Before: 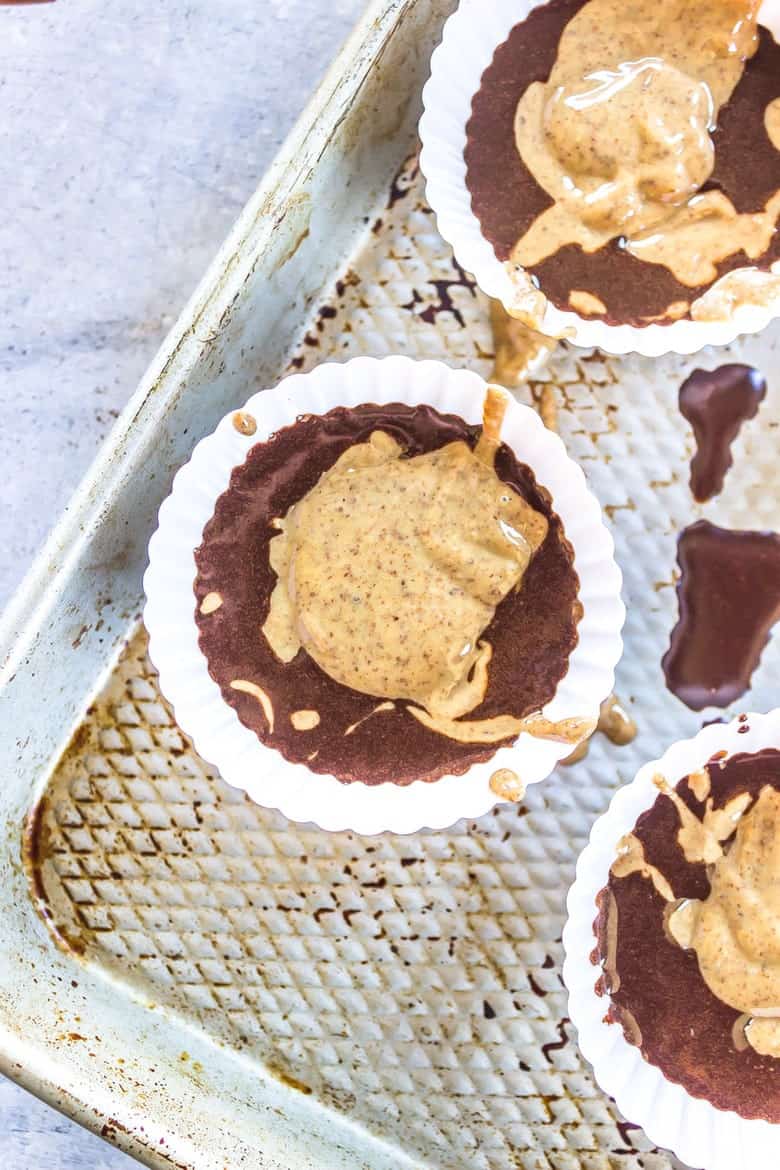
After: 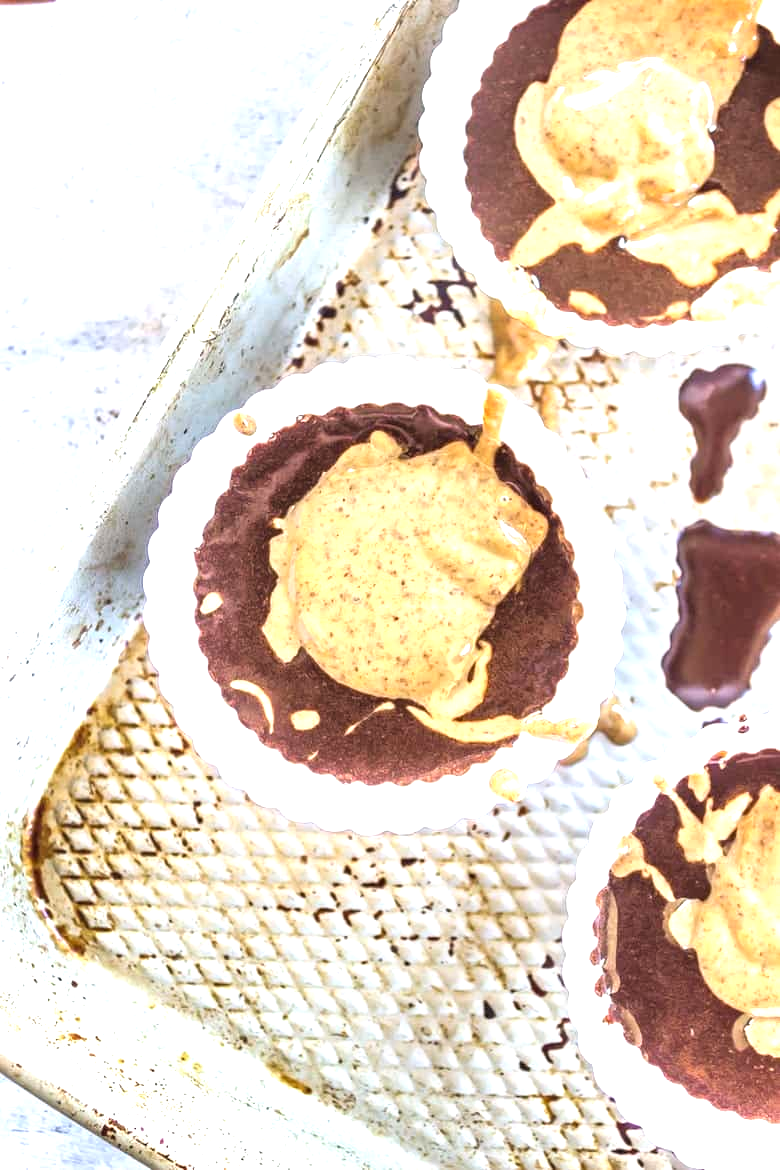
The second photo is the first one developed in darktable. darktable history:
tone equalizer: -8 EV -0.727 EV, -7 EV -0.704 EV, -6 EV -0.565 EV, -5 EV -0.386 EV, -3 EV 0.376 EV, -2 EV 0.6 EV, -1 EV 0.68 EV, +0 EV 0.762 EV
